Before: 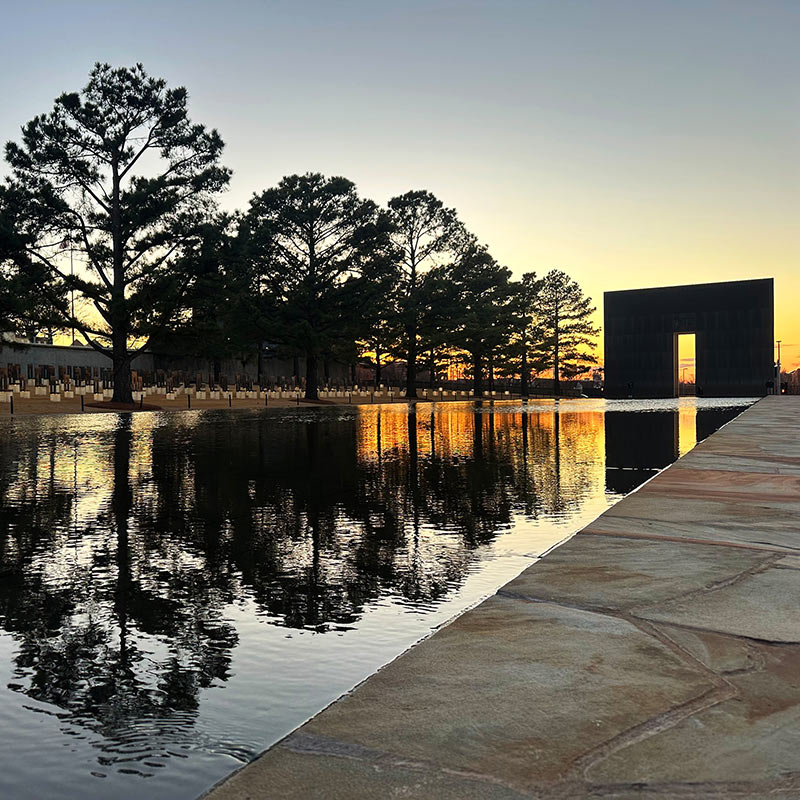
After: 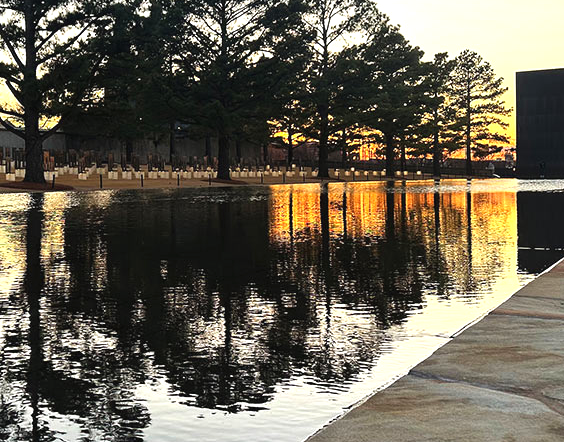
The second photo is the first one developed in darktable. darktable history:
exposure: black level correction -0.002, exposure 0.54 EV, compensate highlight preservation false
crop: left 11.123%, top 27.61%, right 18.3%, bottom 17.034%
